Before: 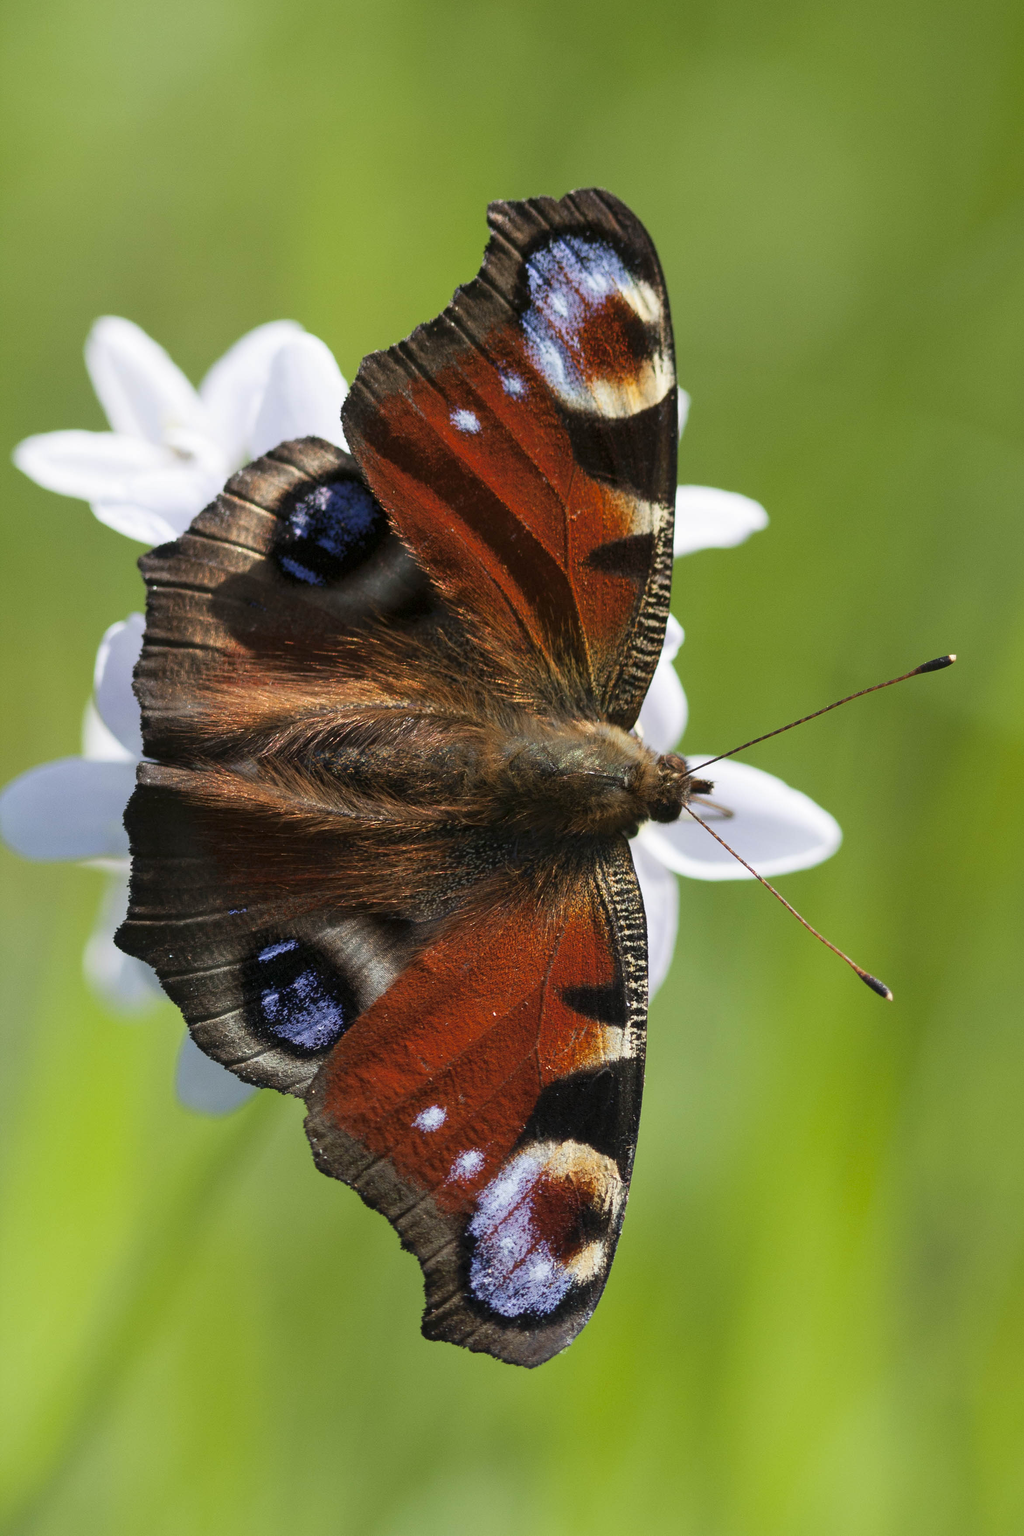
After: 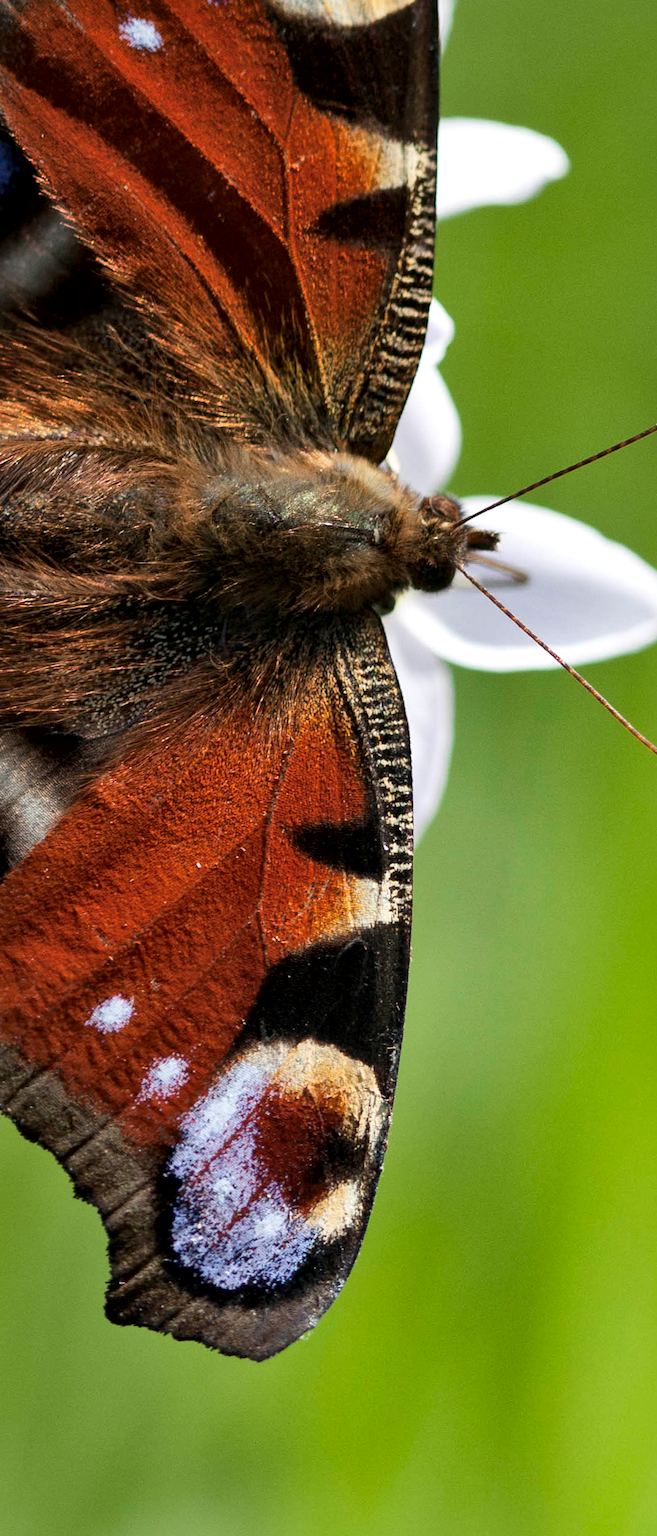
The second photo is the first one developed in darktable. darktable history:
crop: left 35.432%, top 26.233%, right 20.145%, bottom 3.432%
local contrast: mode bilateral grid, contrast 25, coarseness 60, detail 151%, midtone range 0.2
rotate and perspective: rotation -1.17°, automatic cropping off
